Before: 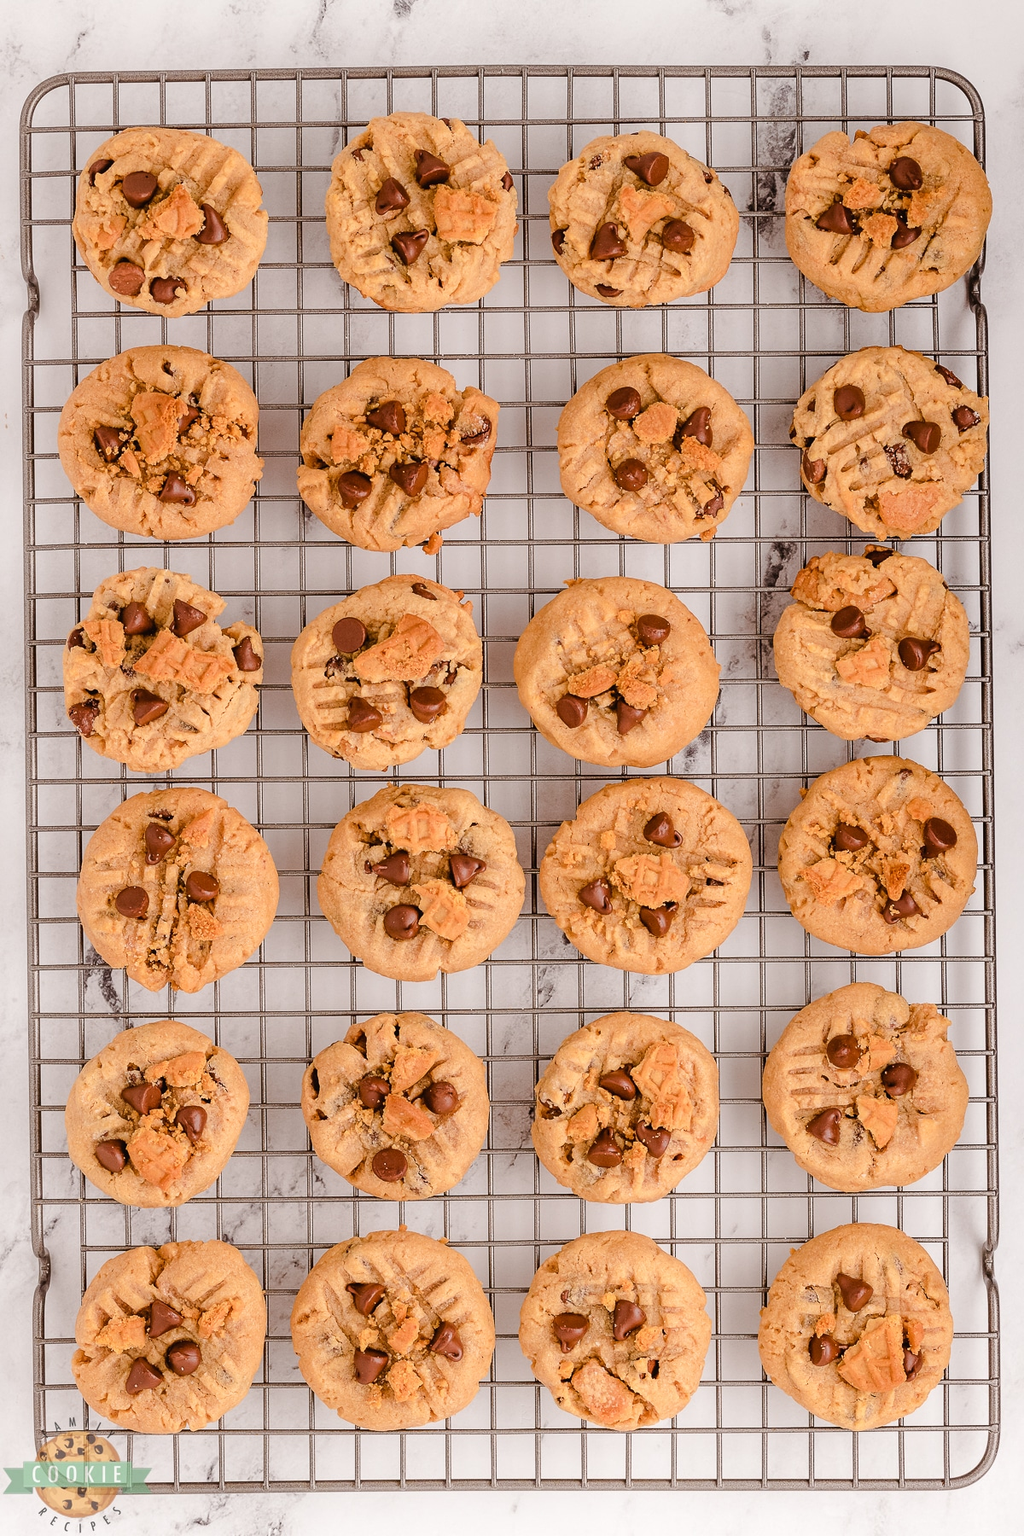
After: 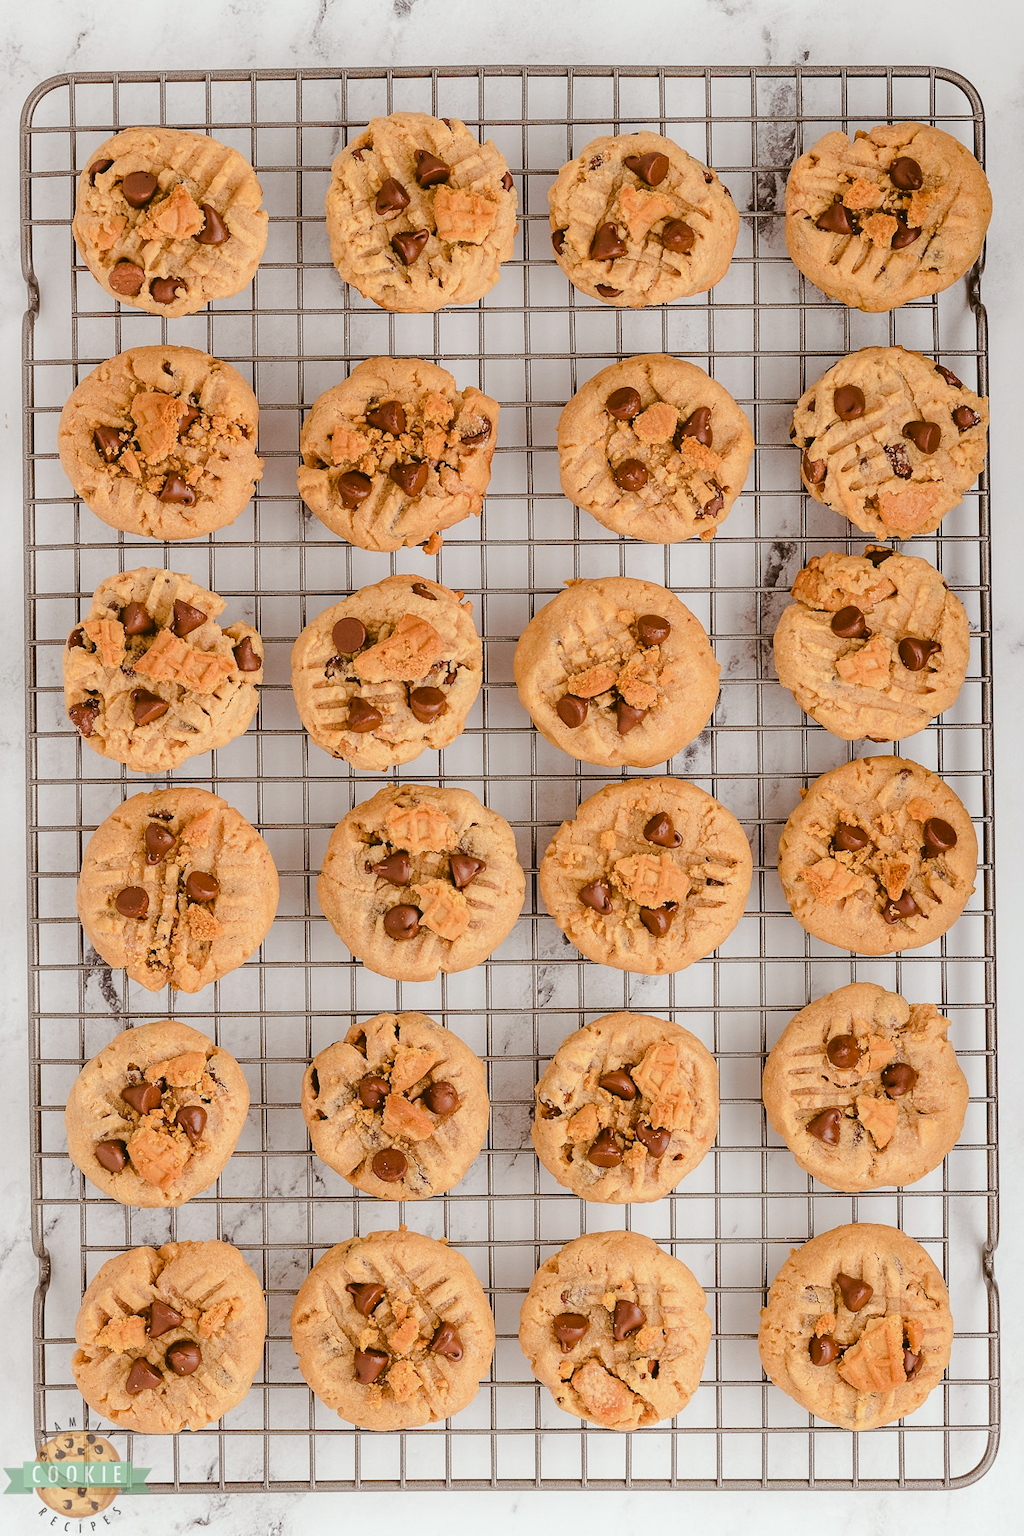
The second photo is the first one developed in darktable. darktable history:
color balance: lift [1.004, 1.002, 1.002, 0.998], gamma [1, 1.007, 1.002, 0.993], gain [1, 0.977, 1.013, 1.023], contrast -3.64%
